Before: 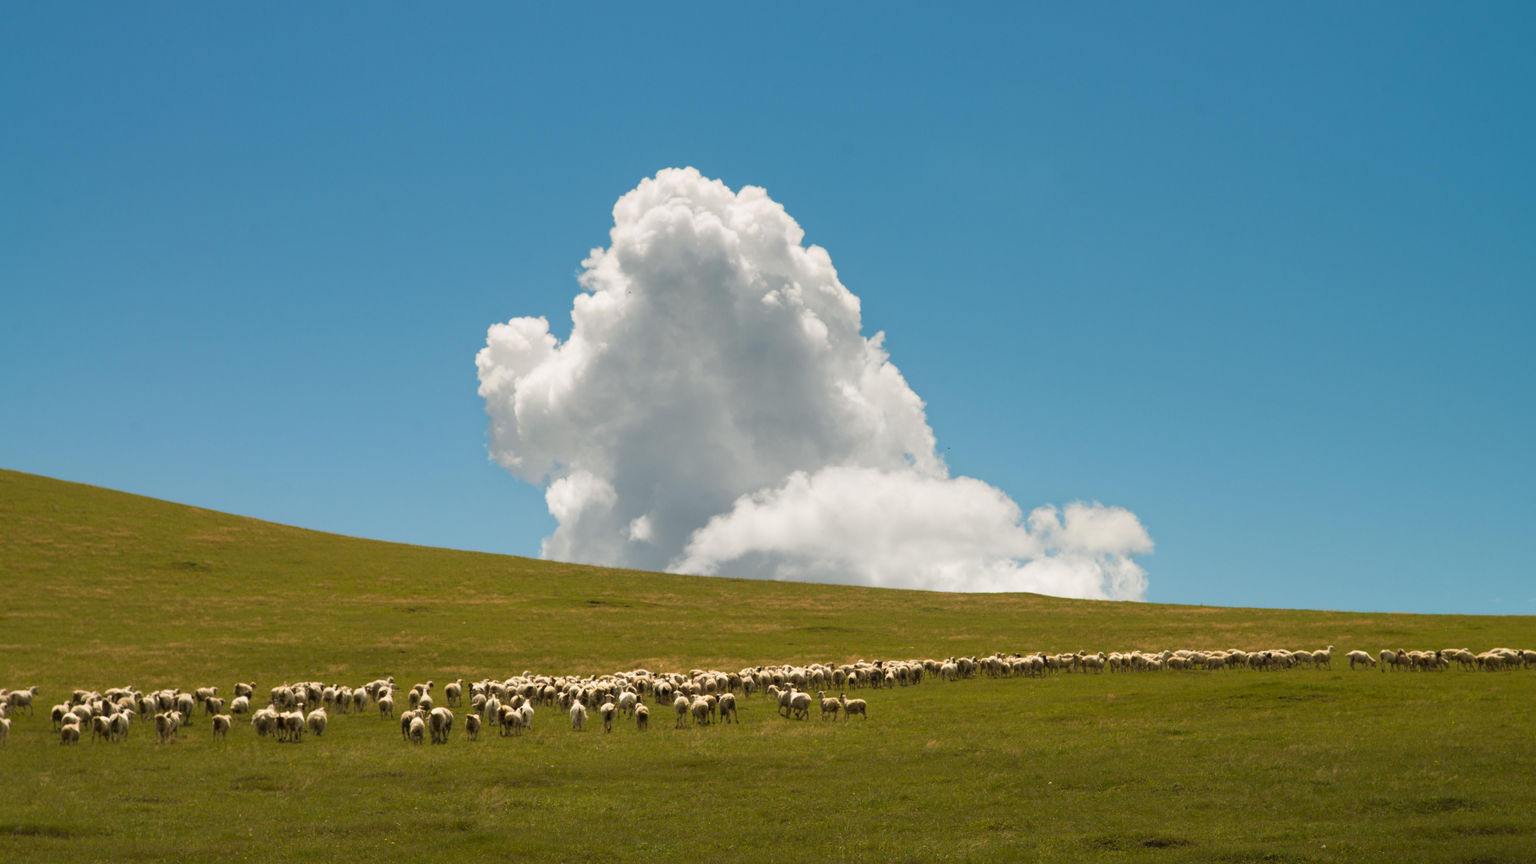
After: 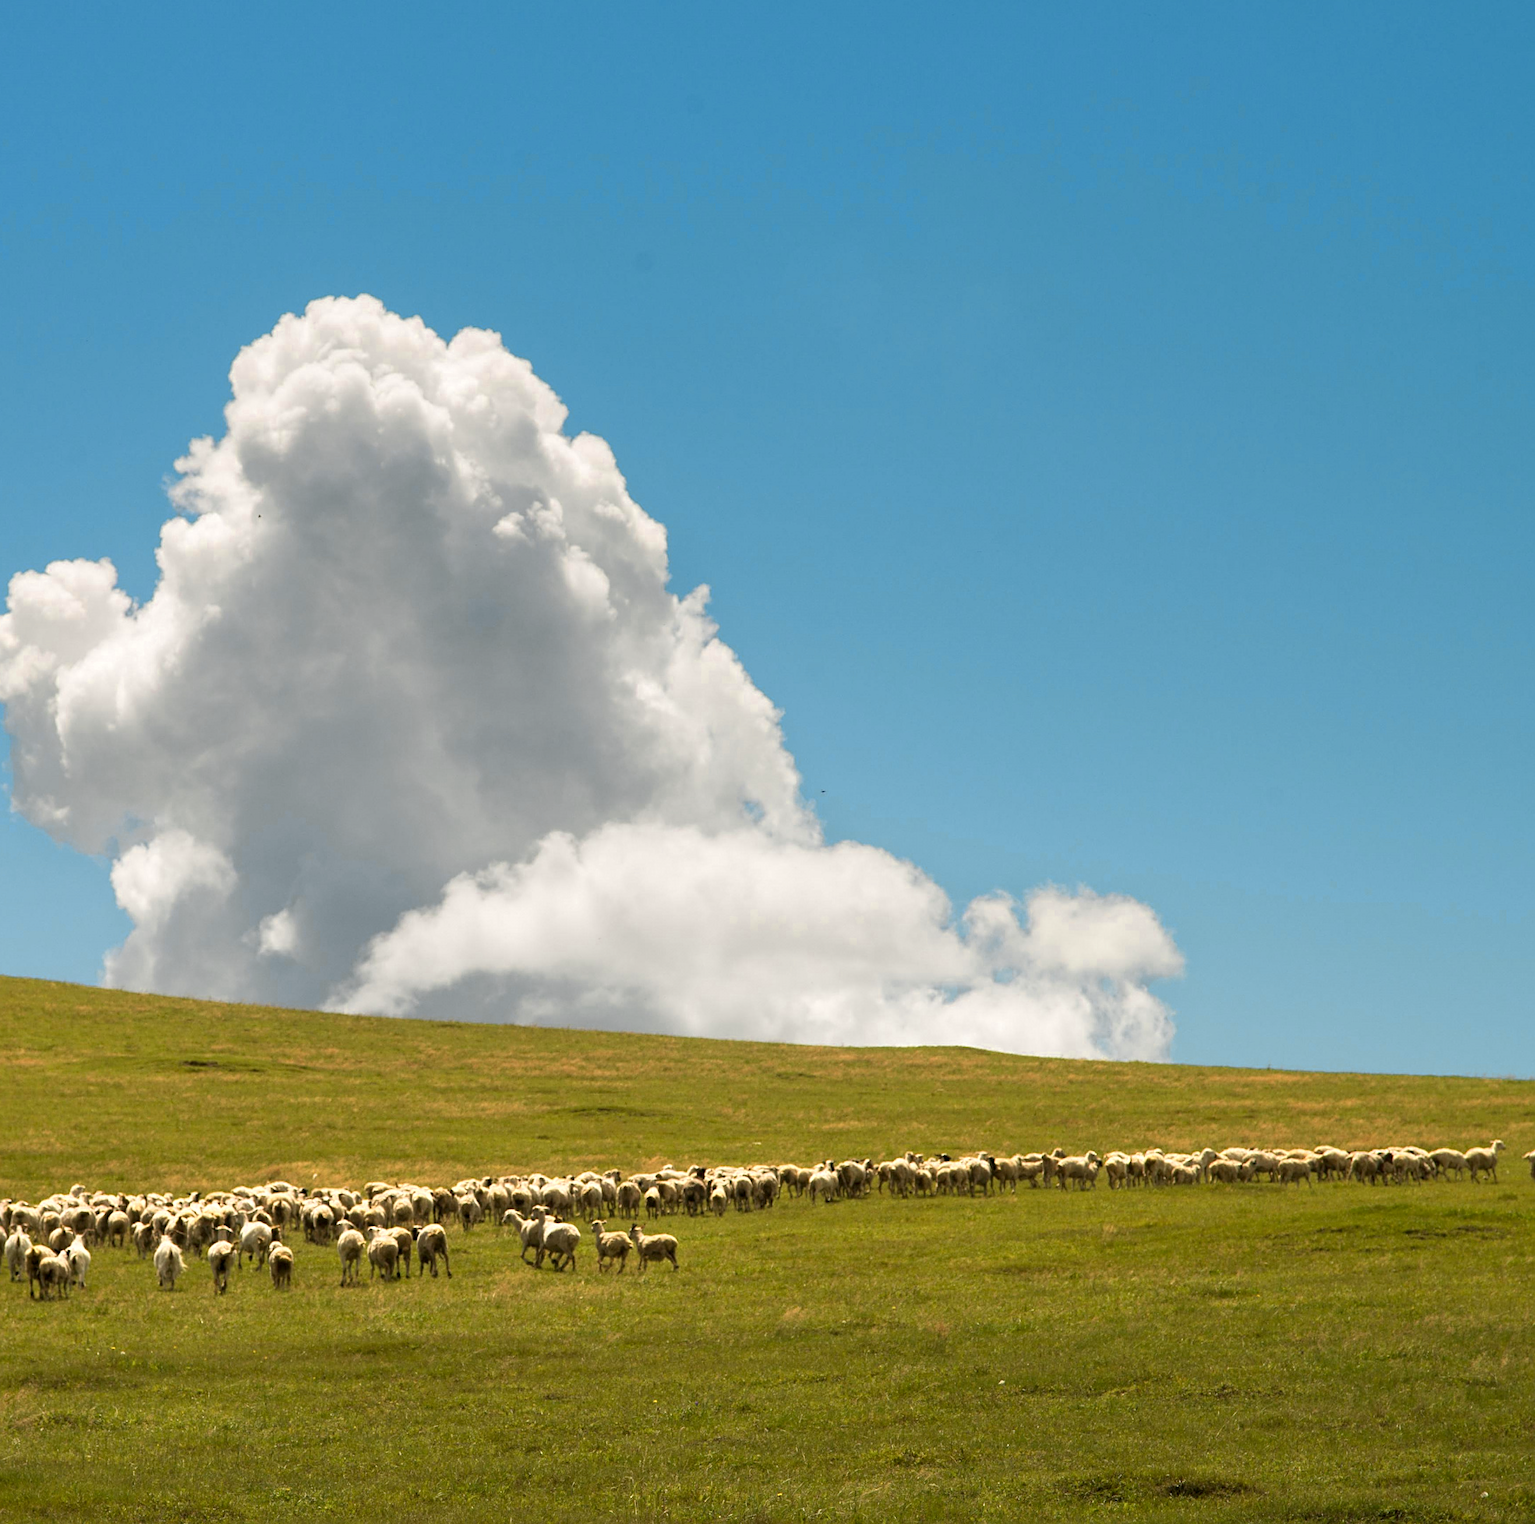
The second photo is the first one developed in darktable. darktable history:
crop: left 31.458%, top 0%, right 11.876%
local contrast: highlights 100%, shadows 100%, detail 120%, midtone range 0.2
sharpen: on, module defaults
color zones: curves: ch0 [(0.004, 0.305) (0.261, 0.623) (0.389, 0.399) (0.708, 0.571) (0.947, 0.34)]; ch1 [(0.025, 0.645) (0.229, 0.584) (0.326, 0.551) (0.484, 0.262) (0.757, 0.643)]
